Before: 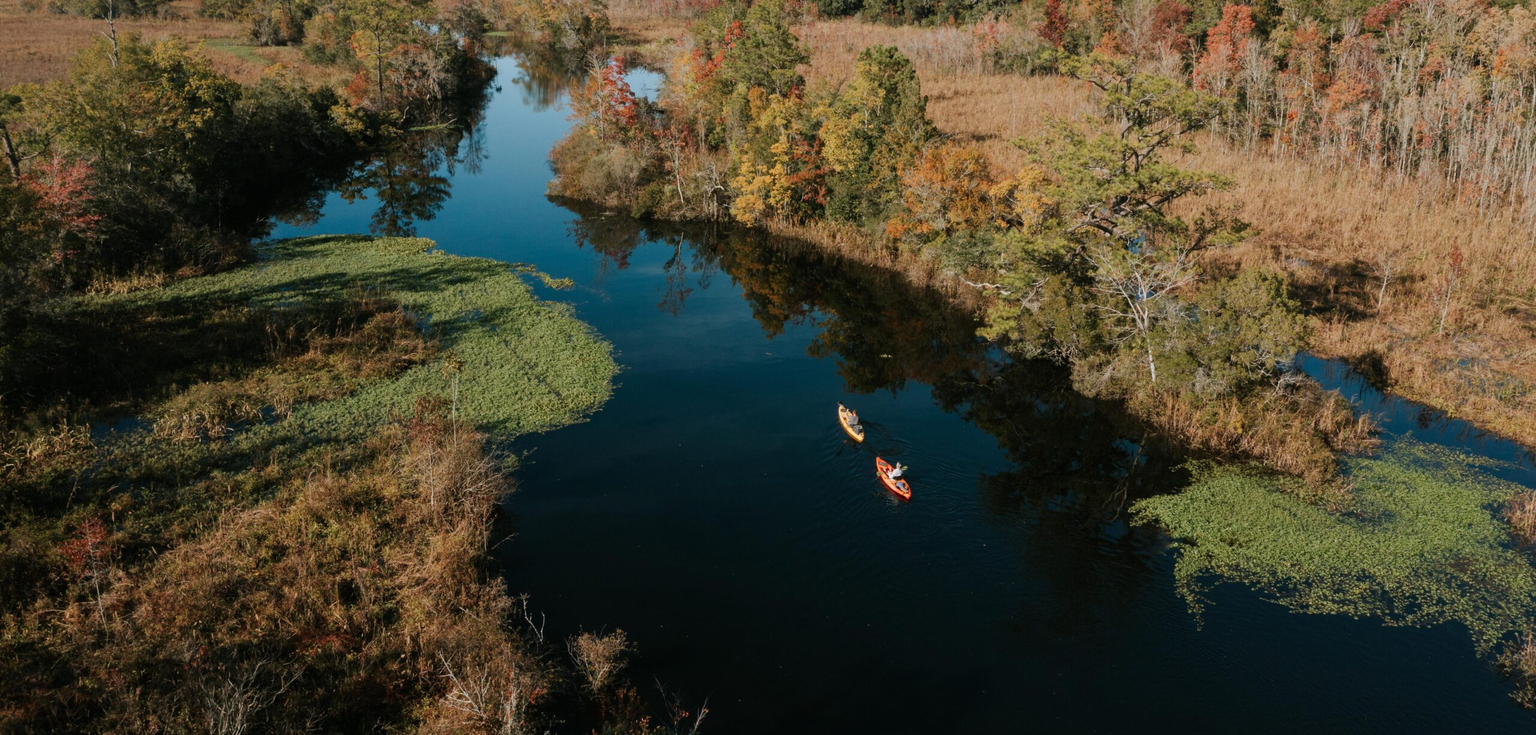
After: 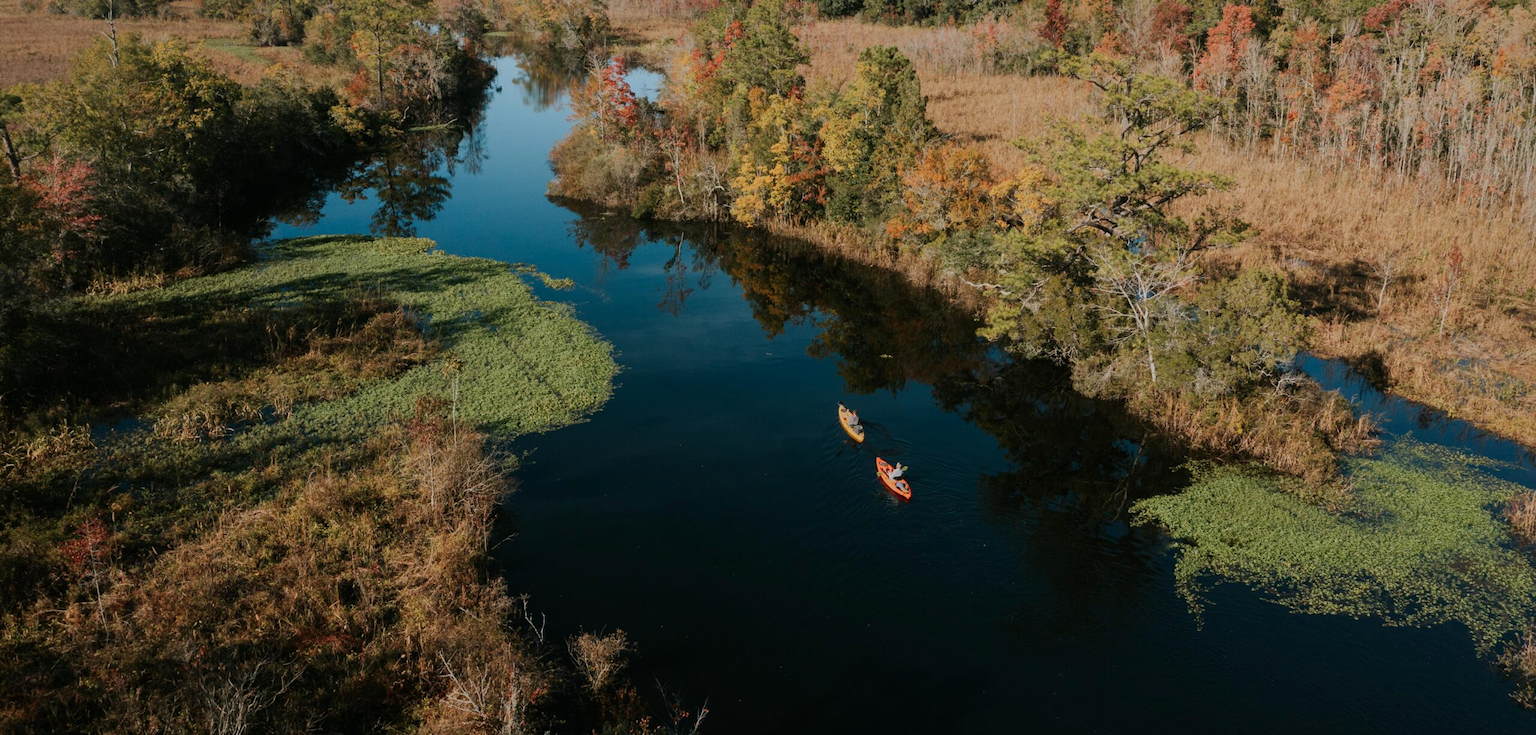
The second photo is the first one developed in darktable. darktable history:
exposure: compensate highlight preservation false
shadows and highlights: shadows -19.91, highlights -73.15
